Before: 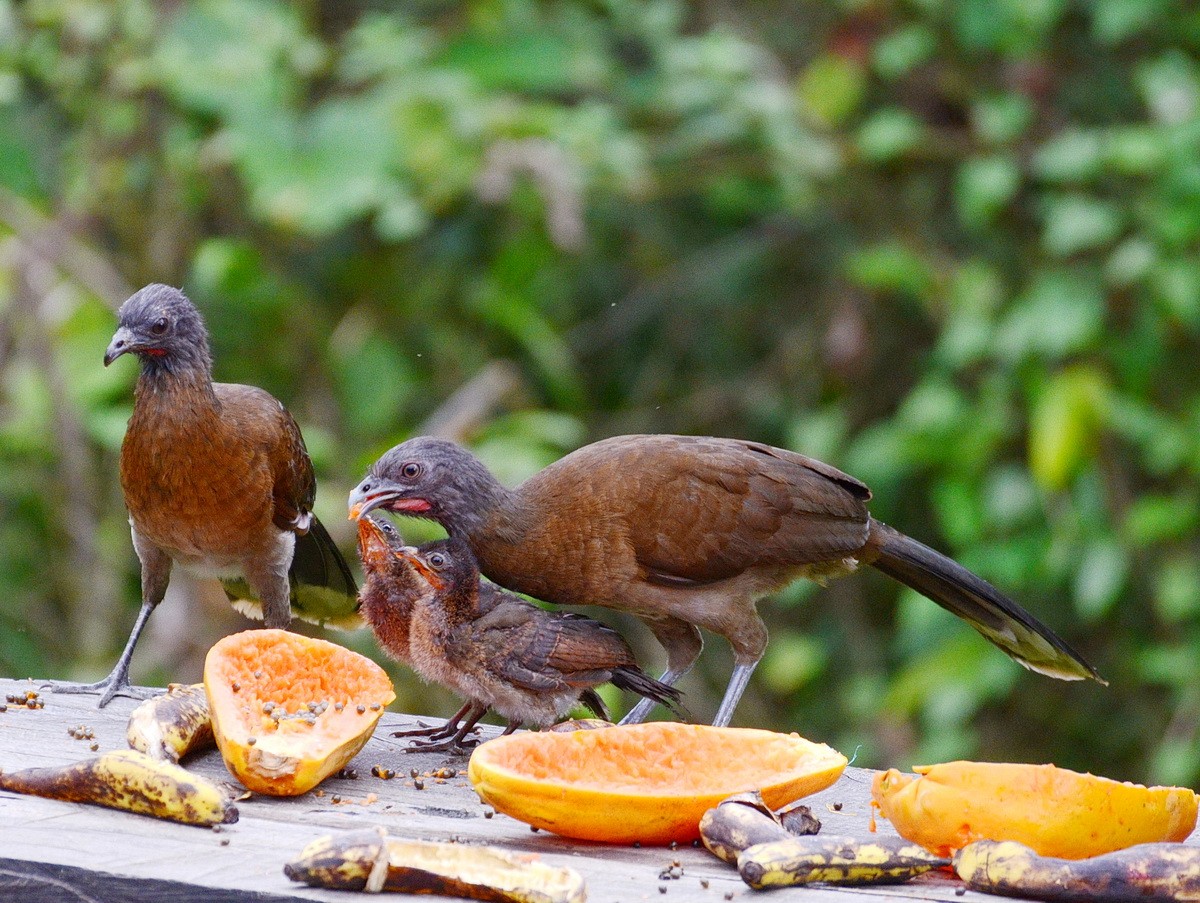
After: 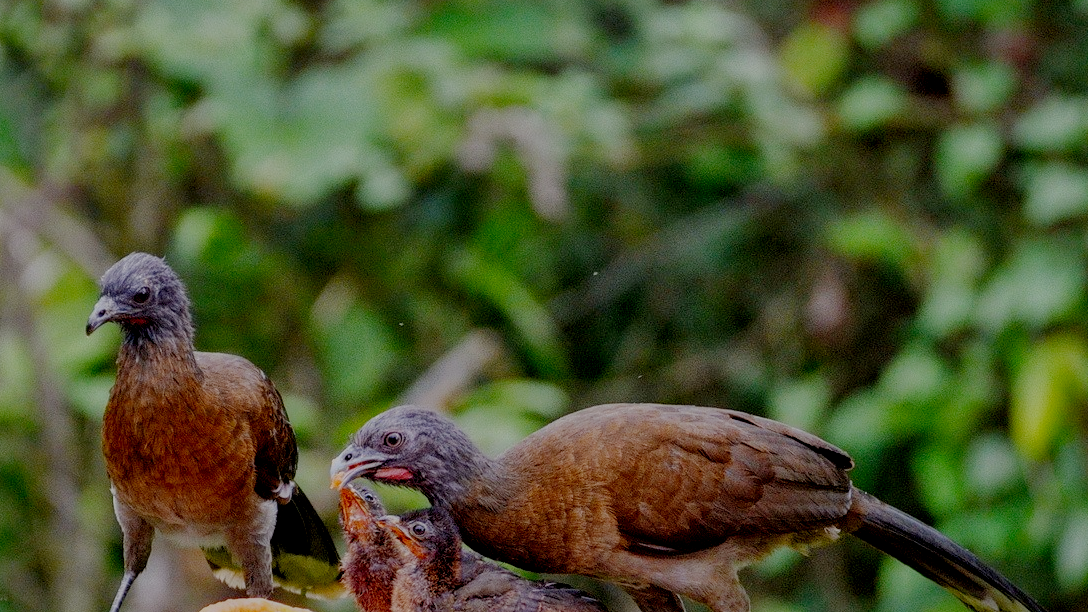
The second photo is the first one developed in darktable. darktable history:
shadows and highlights: on, module defaults
filmic rgb: middle gray luminance 30%, black relative exposure -9 EV, white relative exposure 7 EV, threshold 6 EV, target black luminance 0%, hardness 2.94, latitude 2.04%, contrast 0.963, highlights saturation mix 5%, shadows ↔ highlights balance 12.16%, add noise in highlights 0, preserve chrominance no, color science v3 (2019), use custom middle-gray values true, iterations of high-quality reconstruction 0, contrast in highlights soft, enable highlight reconstruction true
crop: left 1.509%, top 3.452%, right 7.696%, bottom 28.452%
local contrast: detail 130%
